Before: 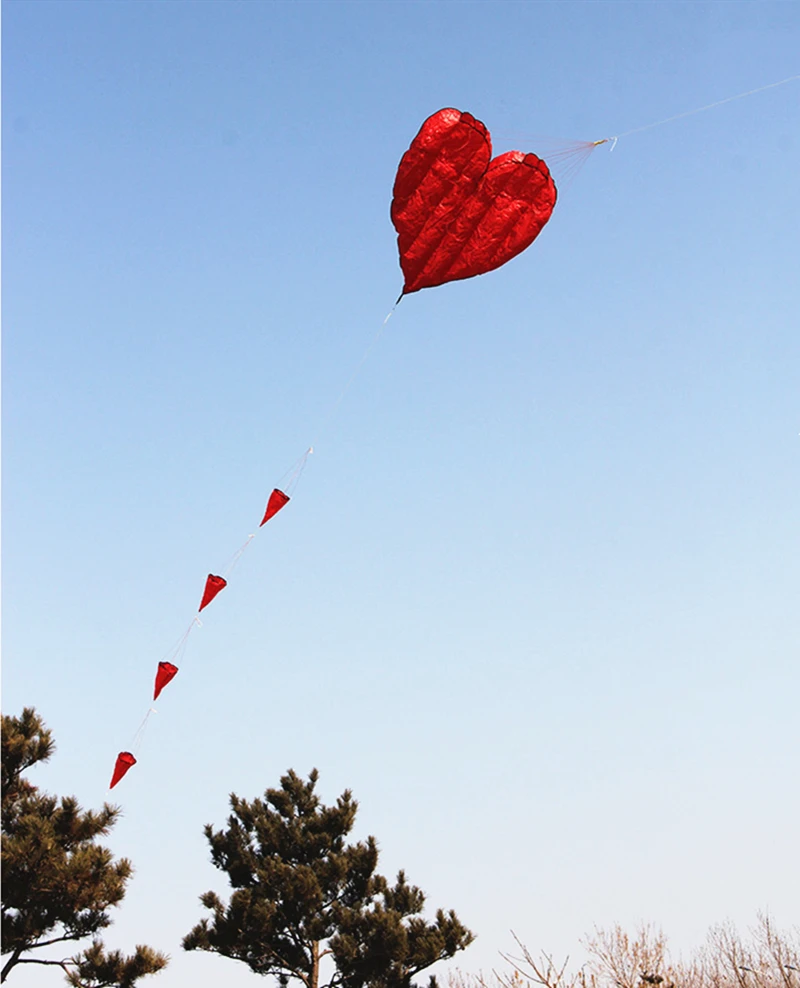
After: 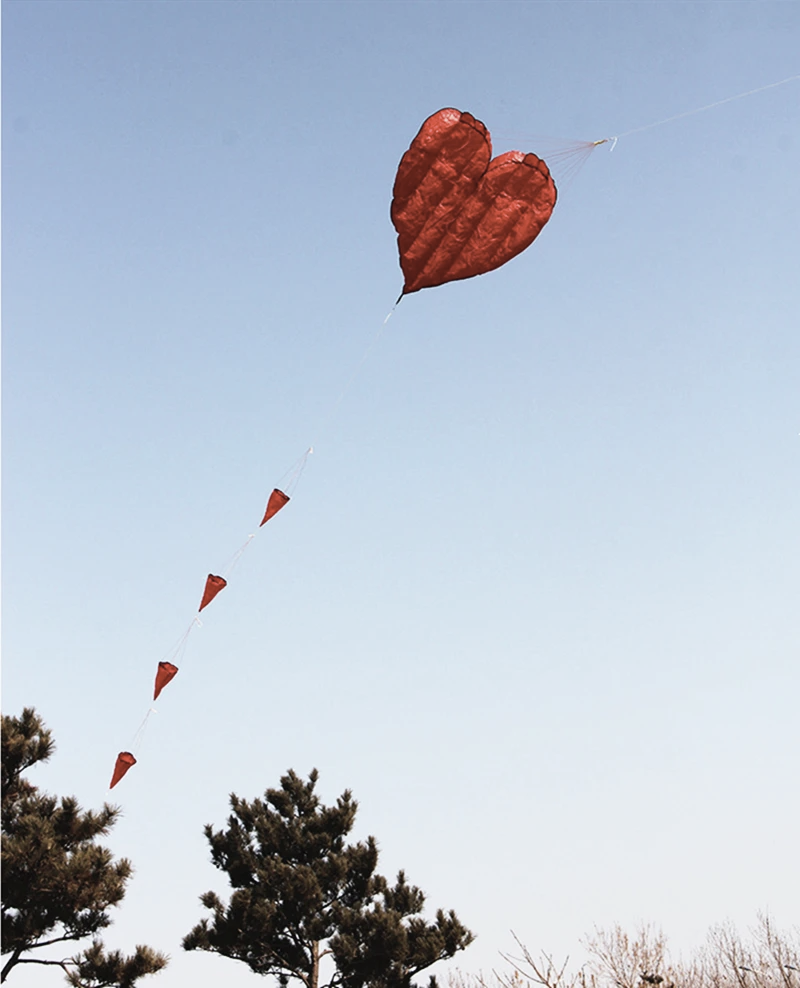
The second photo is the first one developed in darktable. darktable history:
contrast brightness saturation: contrast 0.099, saturation -0.374
